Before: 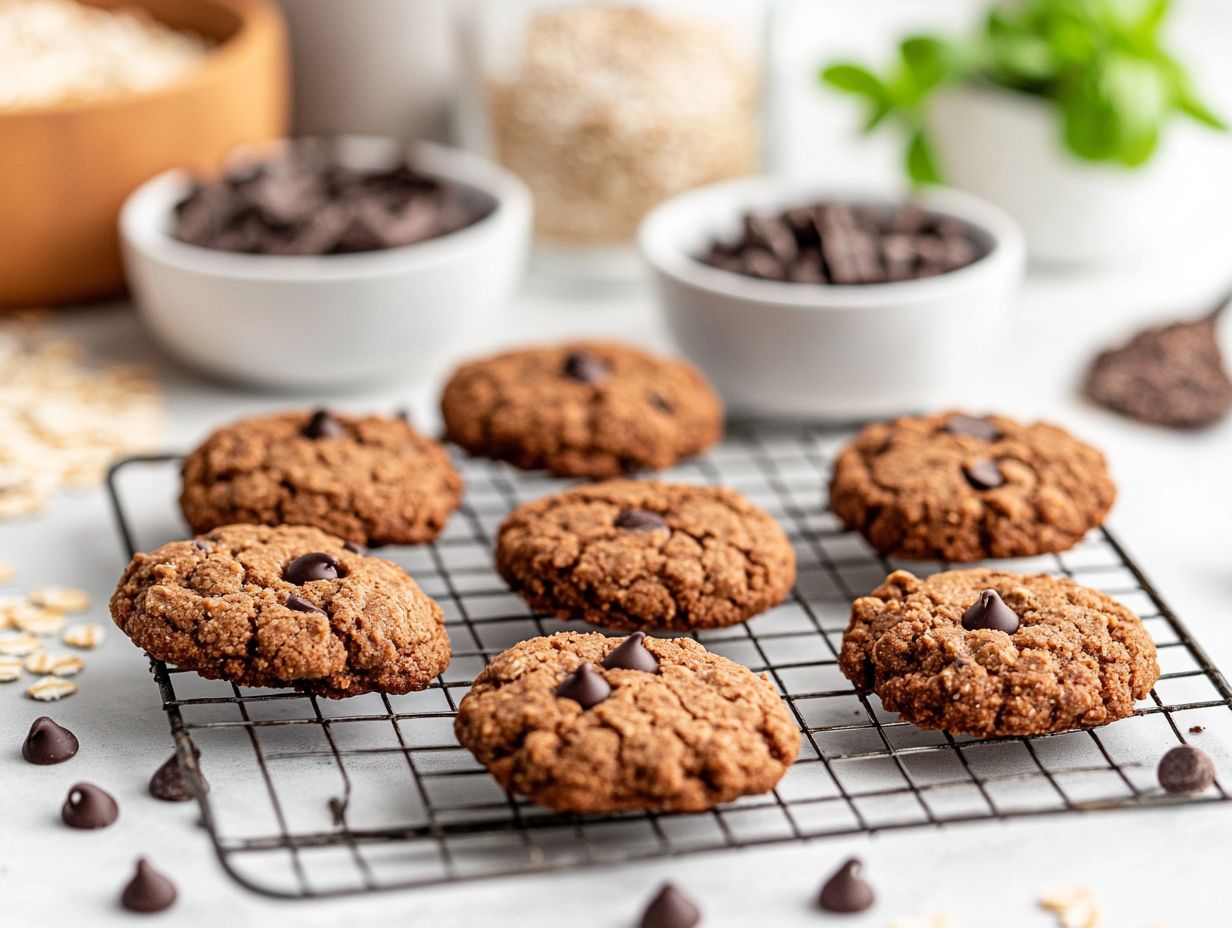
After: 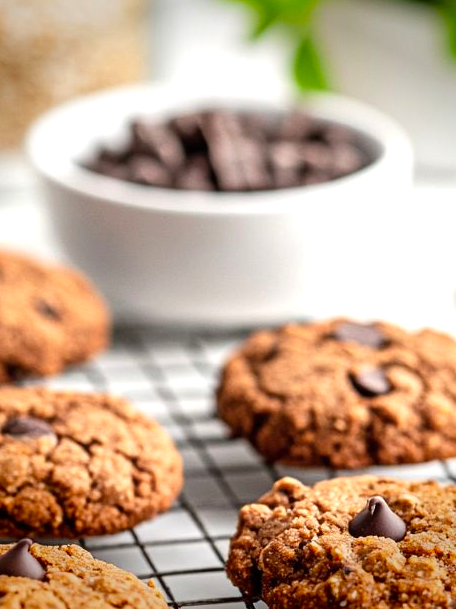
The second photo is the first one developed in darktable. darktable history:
crop and rotate: left 49.826%, top 10.123%, right 13.146%, bottom 24.182%
local contrast: mode bilateral grid, contrast 16, coarseness 35, detail 105%, midtone range 0.2
vignetting: fall-off start 90.06%, fall-off radius 38.98%, saturation 0.365, width/height ratio 1.214, shape 1.29, unbound false
exposure: black level correction 0, exposure 0.5 EV, compensate highlight preservation false
